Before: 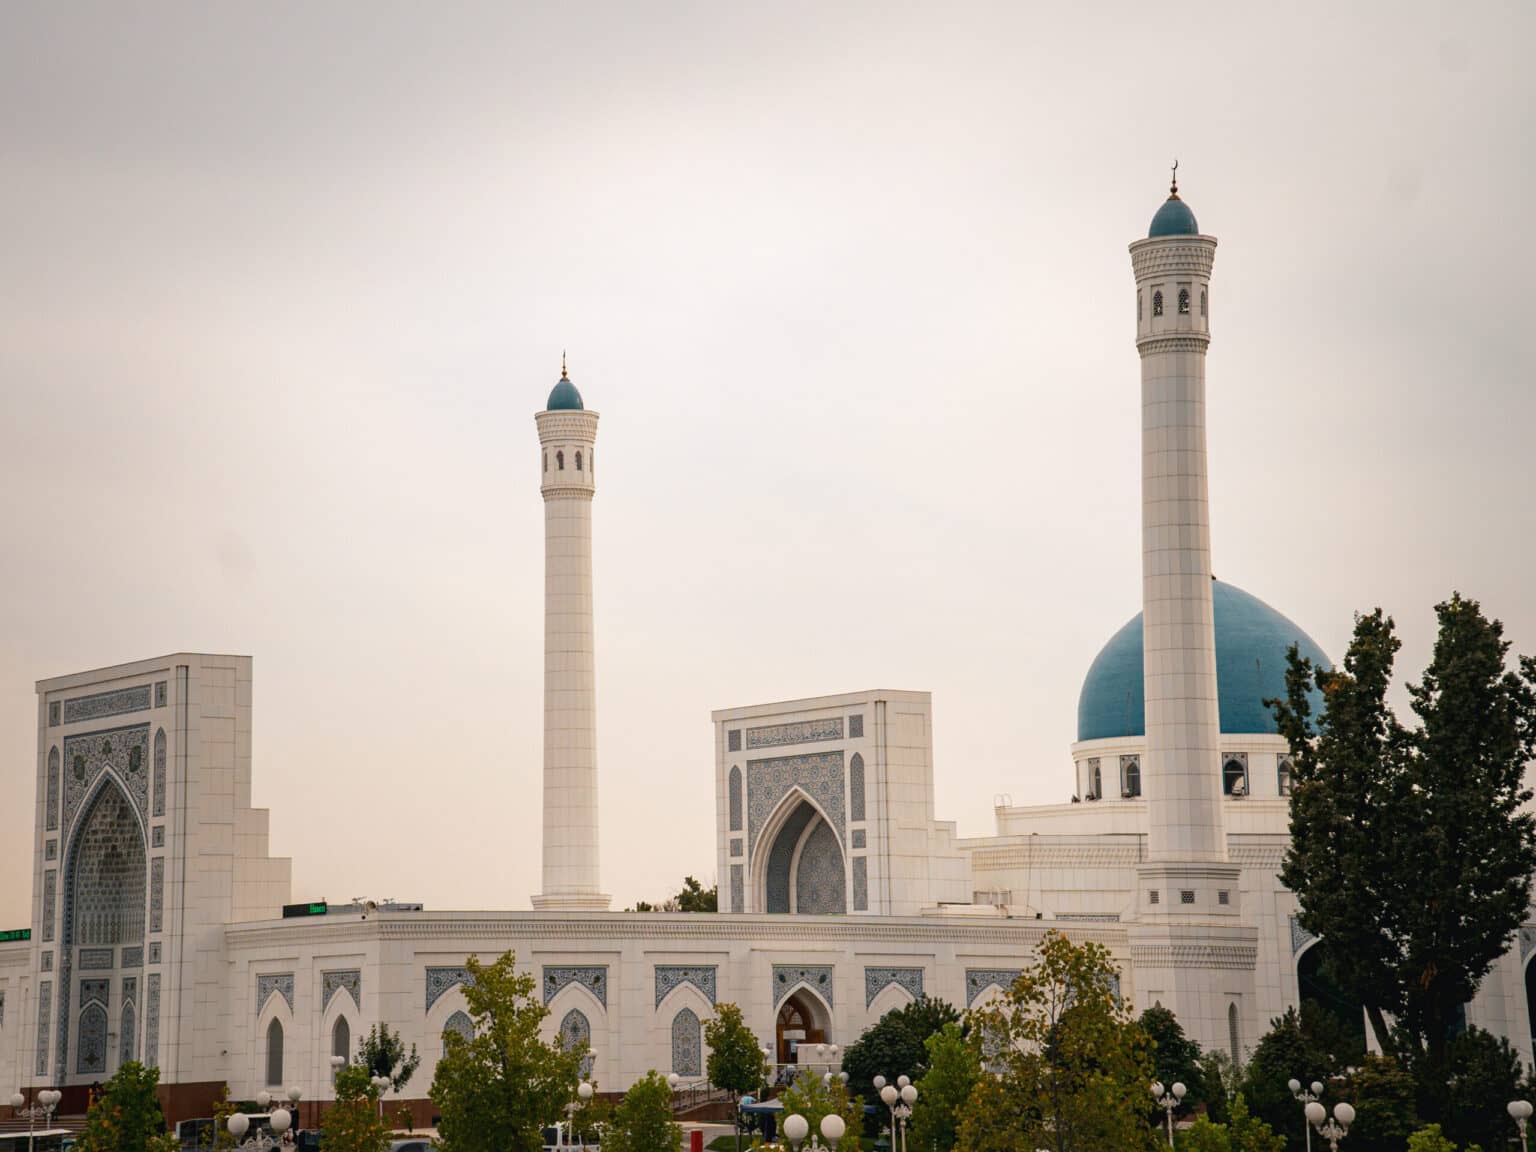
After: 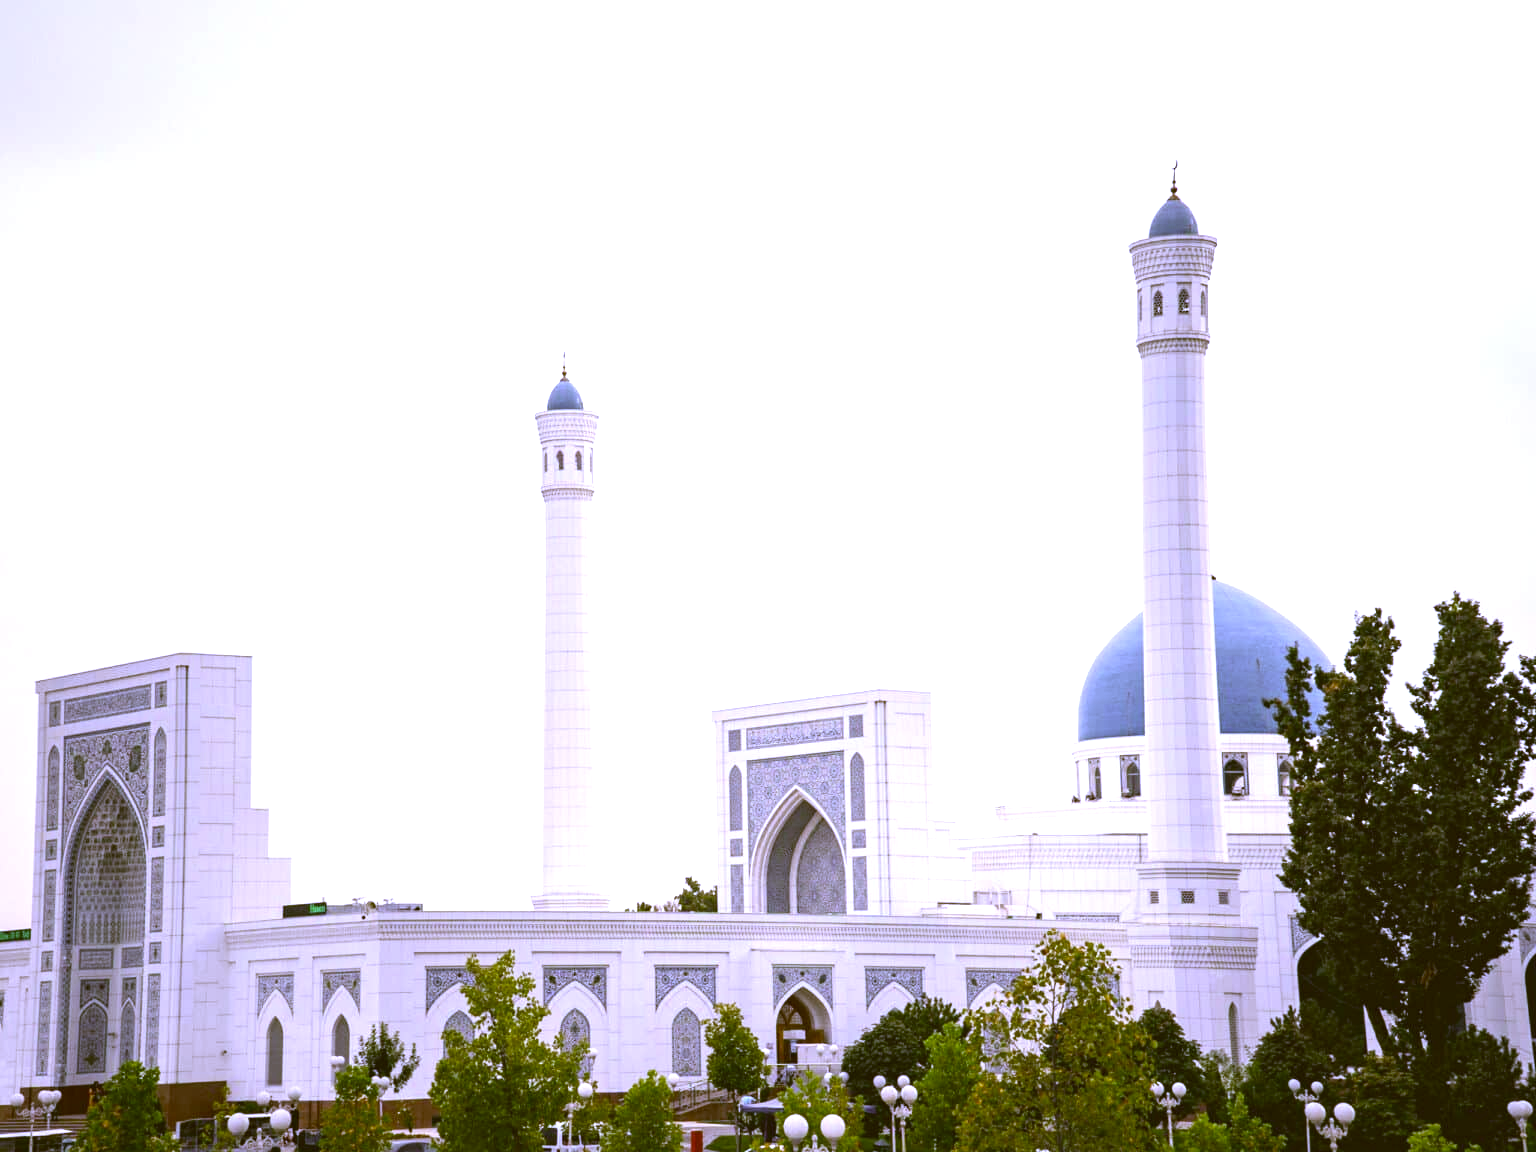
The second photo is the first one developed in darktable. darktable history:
exposure: black level correction -0.002, exposure 1.115 EV, compensate highlight preservation false
white balance: red 0.766, blue 1.537
color correction: highlights a* 8.98, highlights b* 15.09, shadows a* -0.49, shadows b* 26.52
